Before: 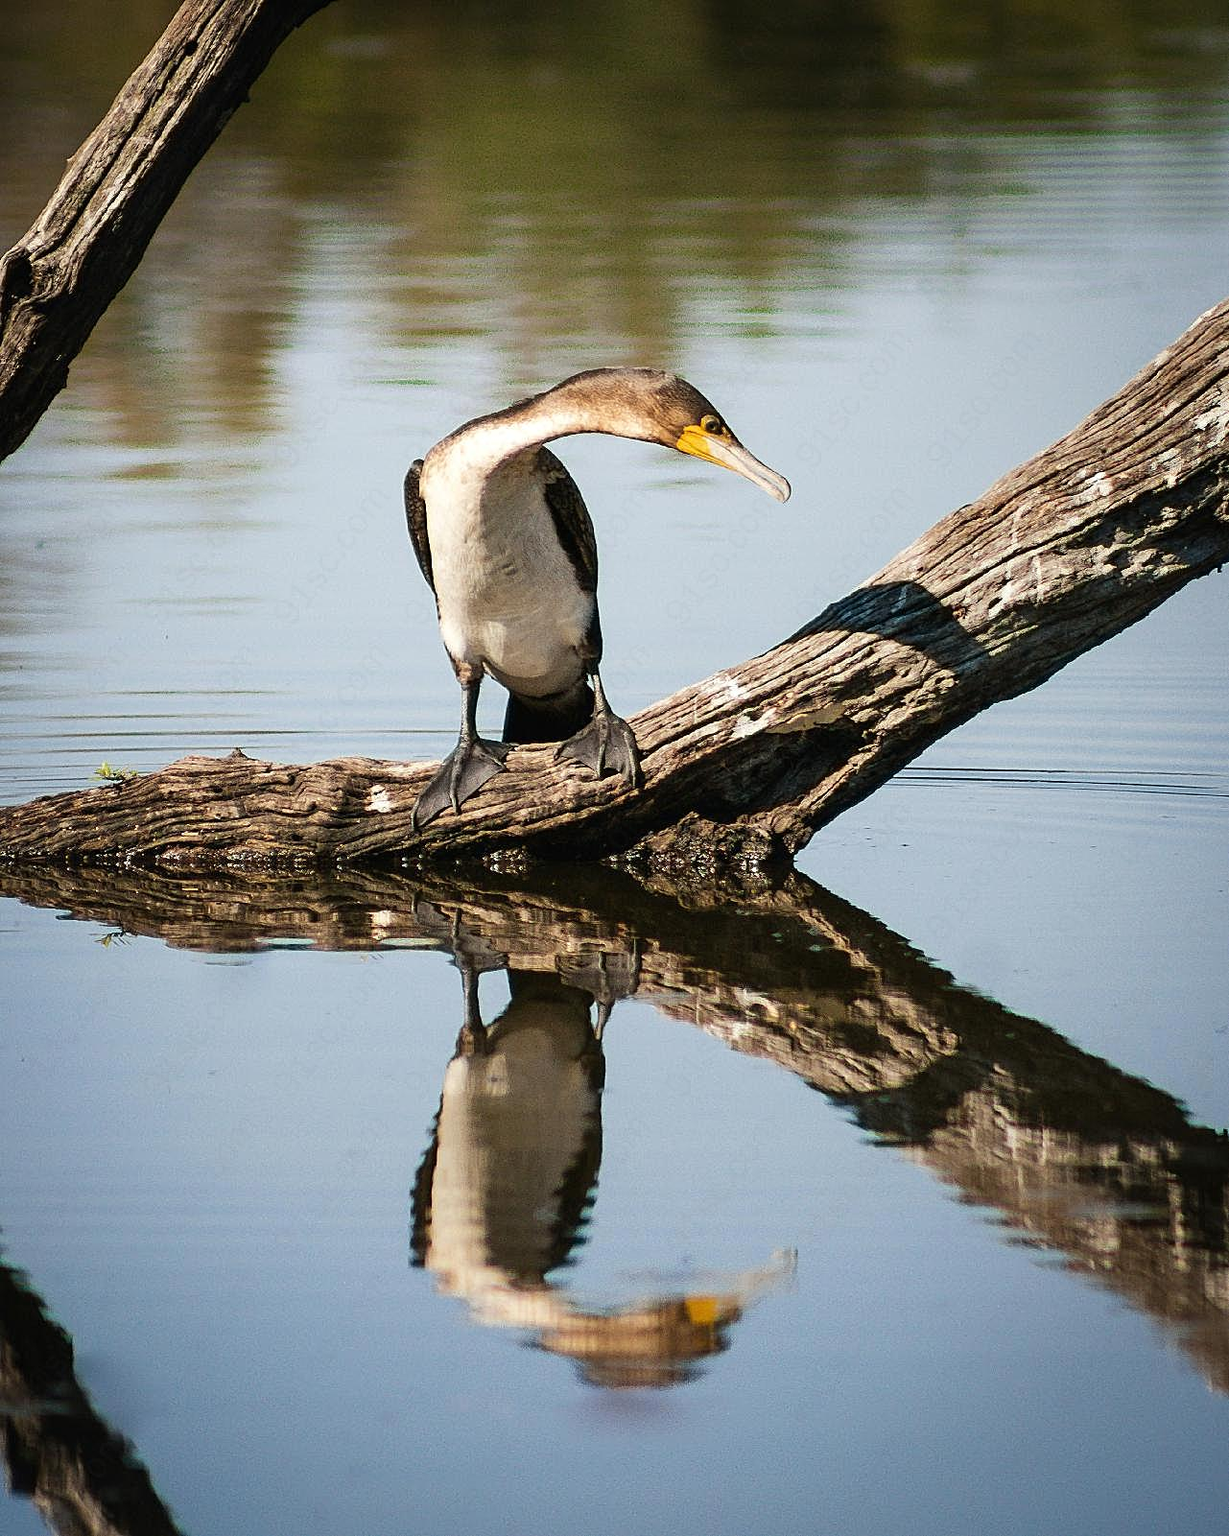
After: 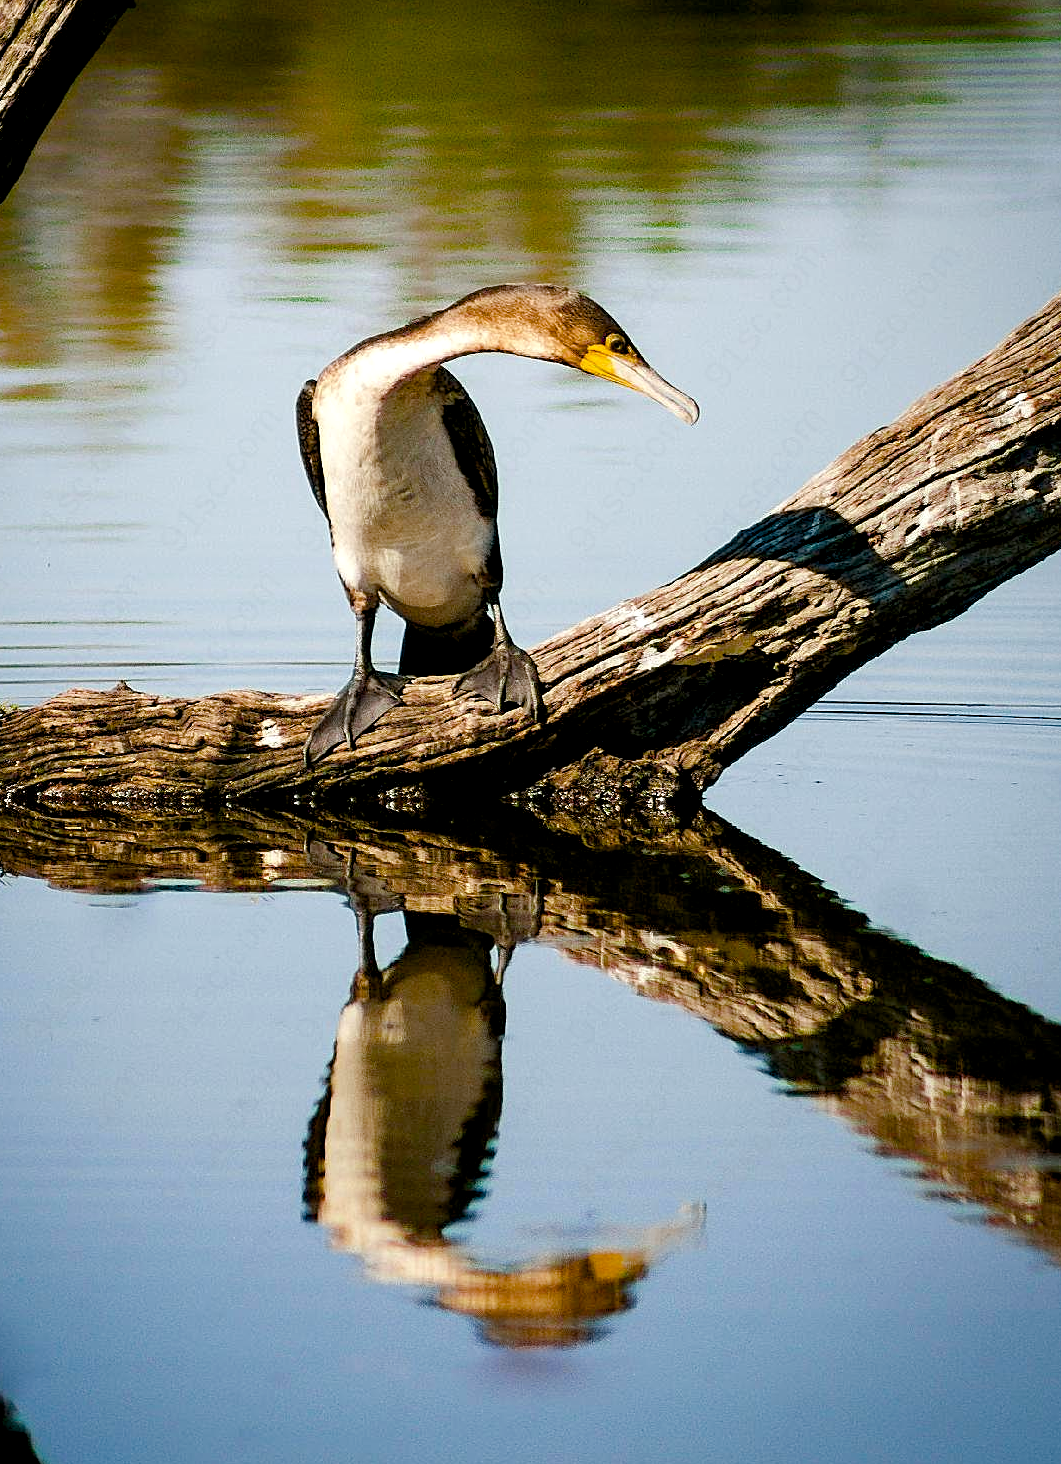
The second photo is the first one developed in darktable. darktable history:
exposure: compensate highlight preservation false
crop: left 9.764%, top 6.222%, right 7.347%, bottom 2.278%
color balance rgb: global offset › luminance -0.877%, perceptual saturation grading › global saturation 56.043%, perceptual saturation grading › highlights -50.083%, perceptual saturation grading › mid-tones 39.935%, perceptual saturation grading › shadows 30.579%, contrast 5.104%
